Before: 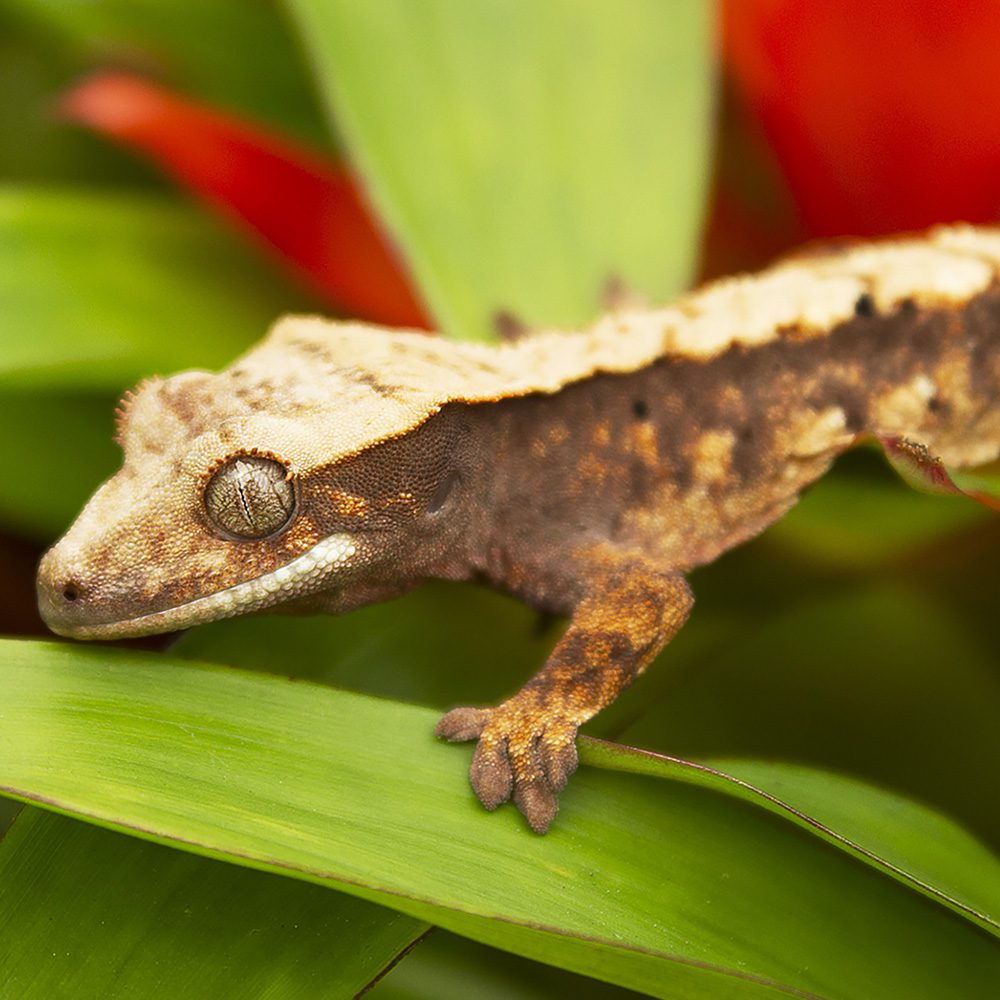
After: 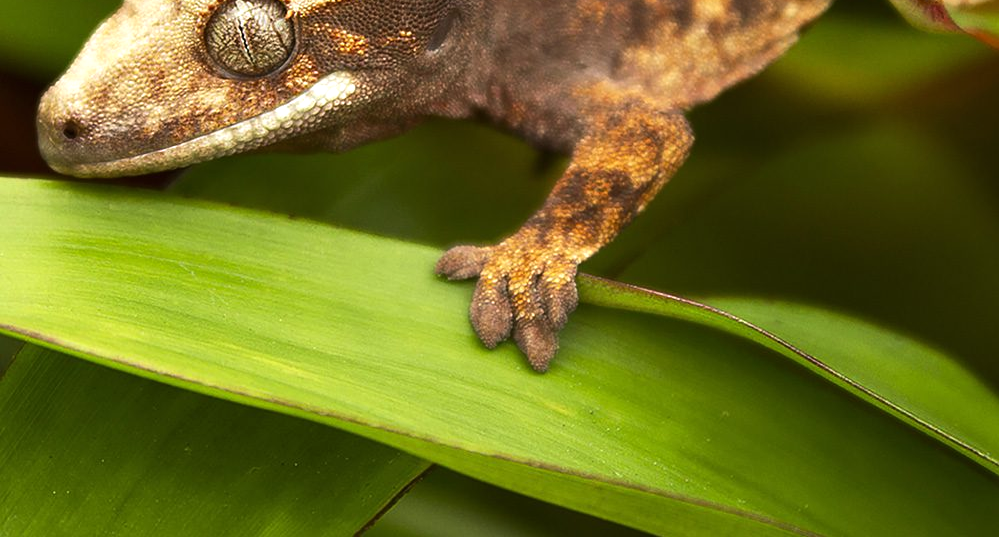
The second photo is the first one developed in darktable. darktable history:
crop and rotate: top 46.237%
tone equalizer: -8 EV -0.417 EV, -7 EV -0.389 EV, -6 EV -0.333 EV, -5 EV -0.222 EV, -3 EV 0.222 EV, -2 EV 0.333 EV, -1 EV 0.389 EV, +0 EV 0.417 EV, edges refinement/feathering 500, mask exposure compensation -1.57 EV, preserve details no
